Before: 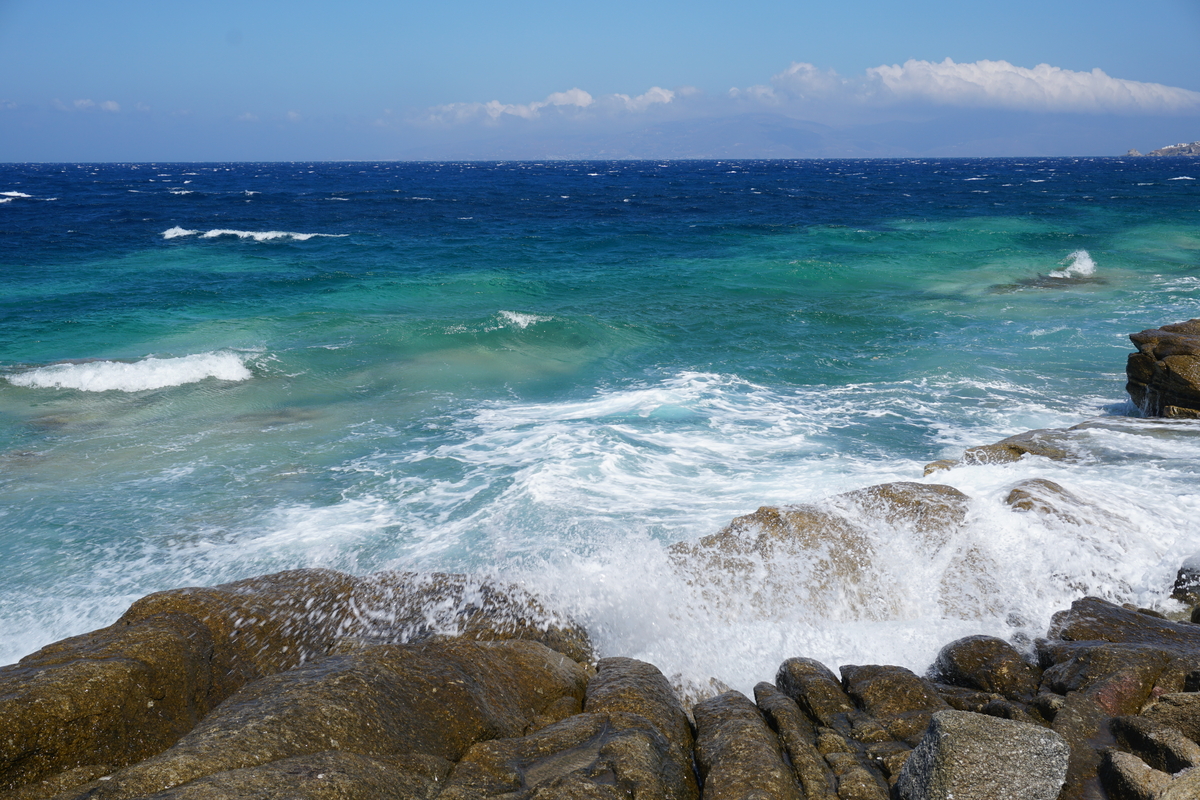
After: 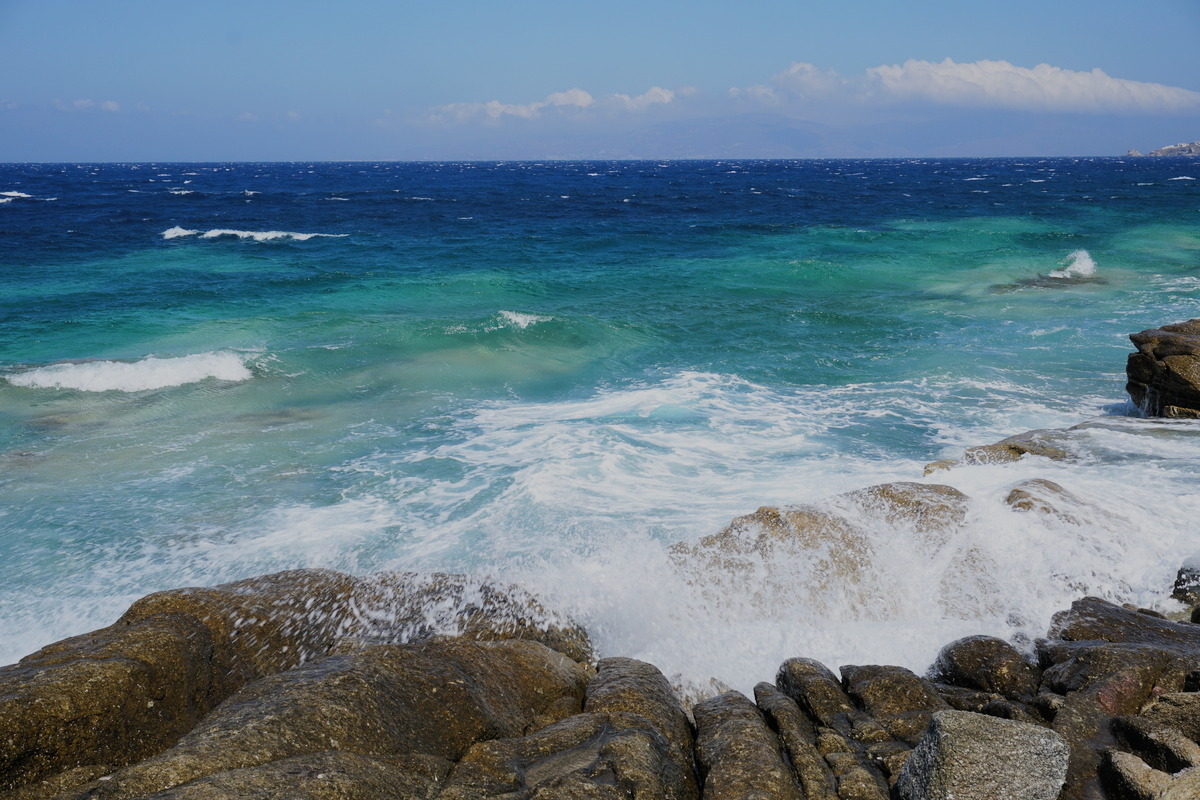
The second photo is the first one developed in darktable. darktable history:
filmic rgb: black relative exposure -7.65 EV, white relative exposure 4.56 EV, hardness 3.61, preserve chrominance RGB euclidean norm, color science v5 (2021), contrast in shadows safe, contrast in highlights safe
